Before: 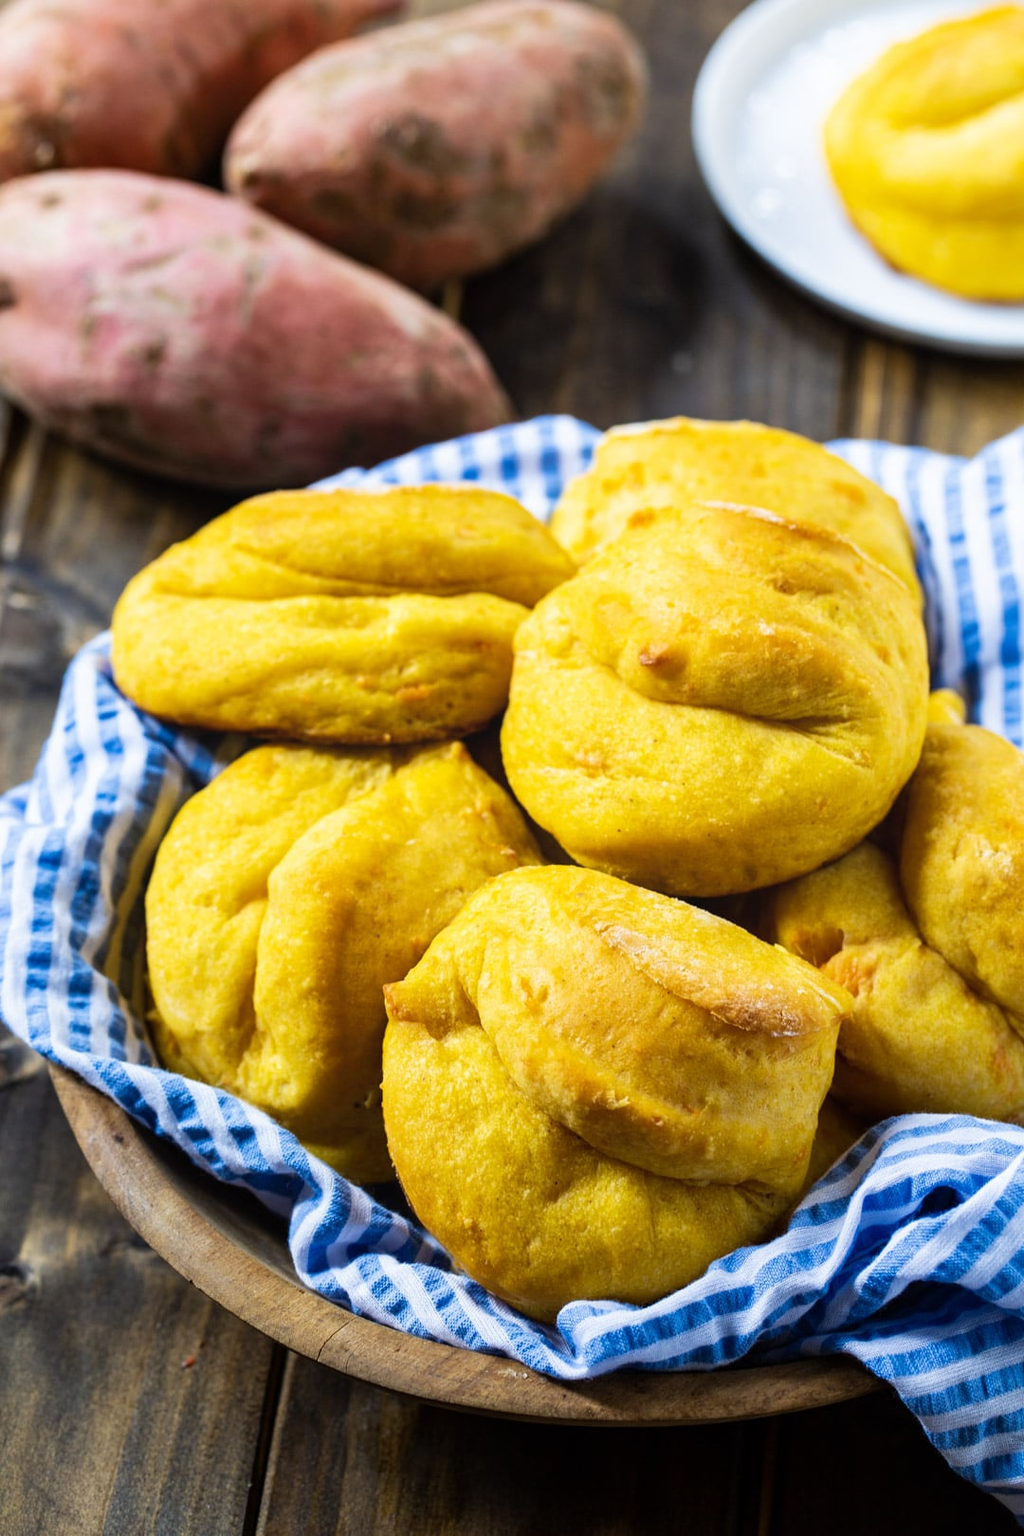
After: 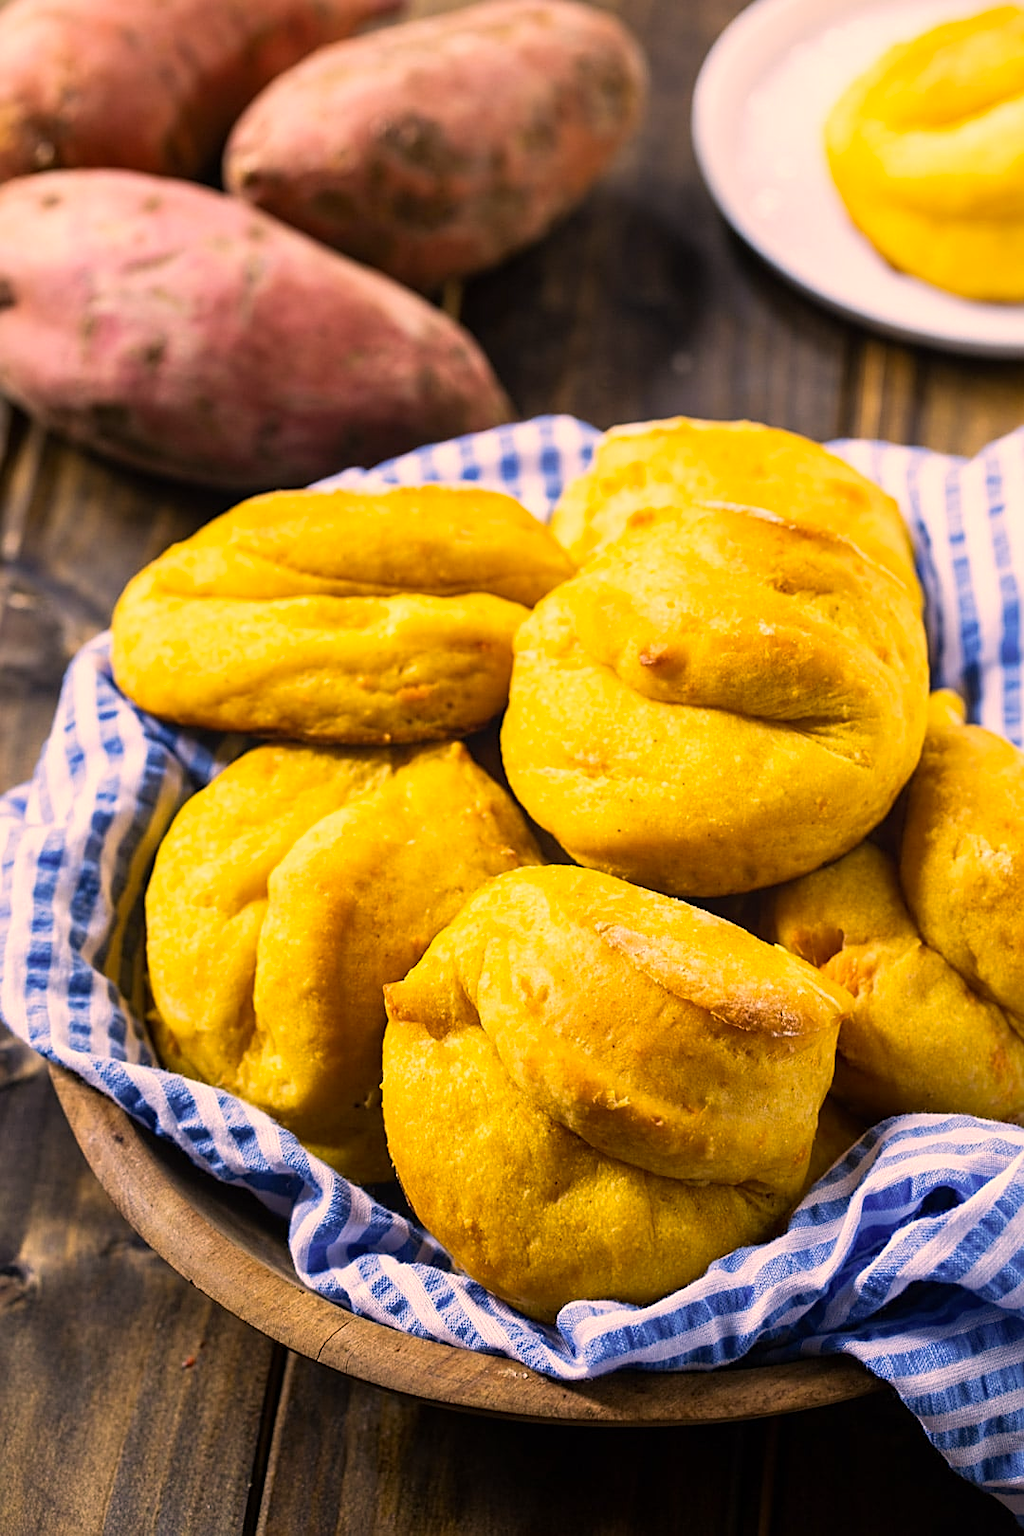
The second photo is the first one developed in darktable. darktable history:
sharpen: on, module defaults
tone equalizer: on, module defaults
color correction: highlights a* 17.88, highlights b* 18.79
